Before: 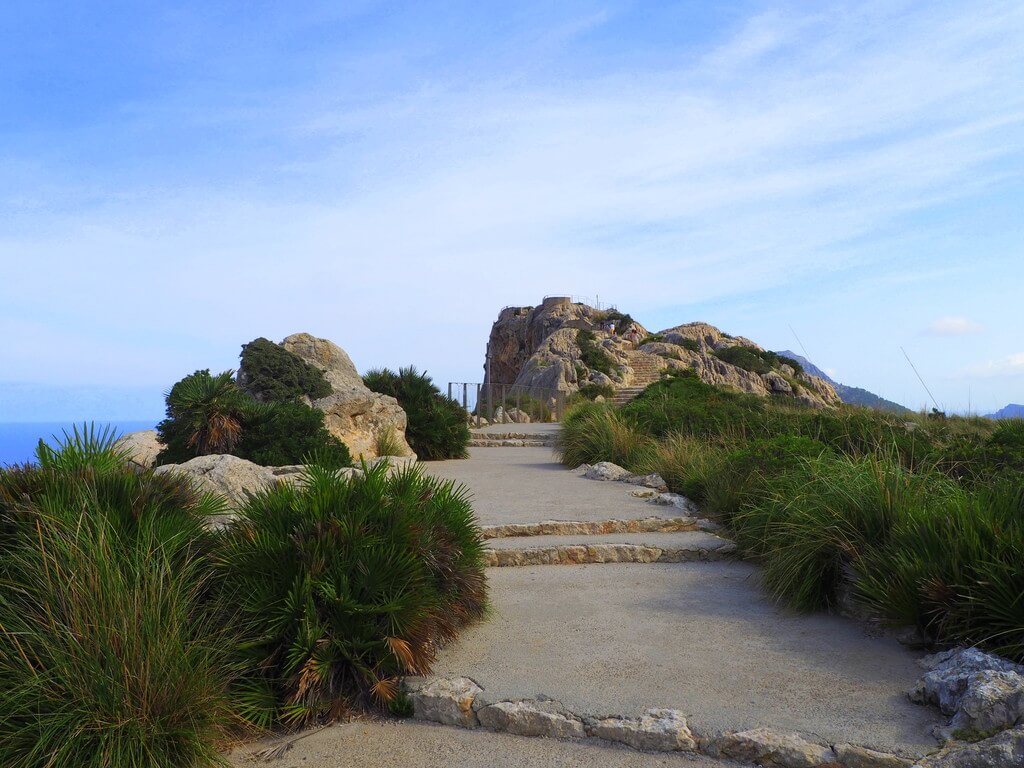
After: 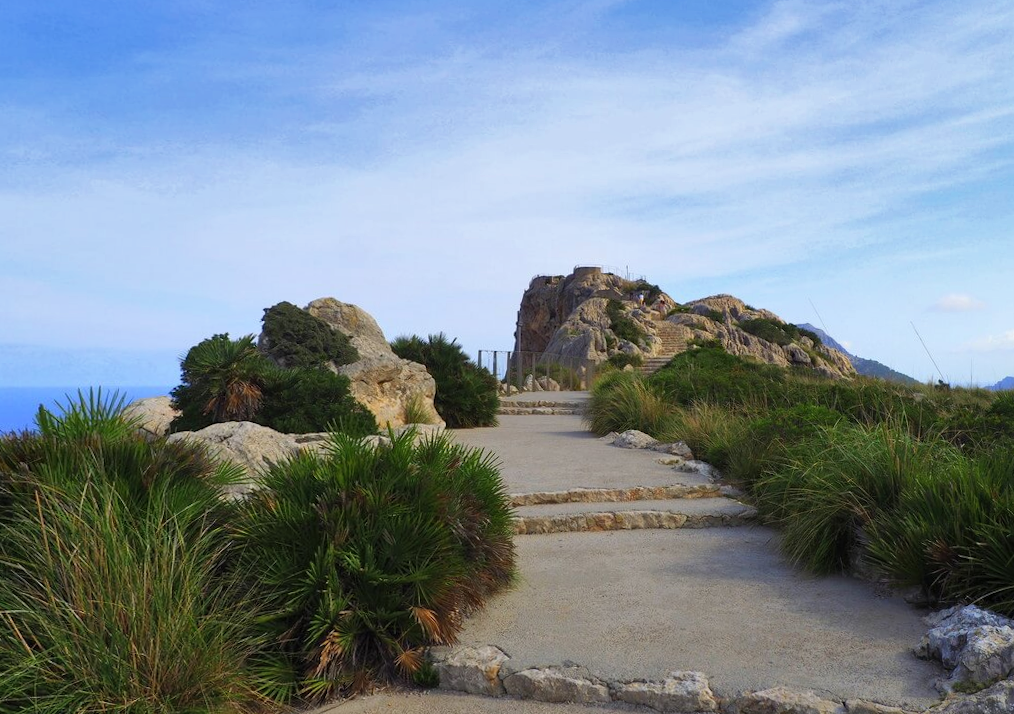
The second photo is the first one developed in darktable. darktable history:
shadows and highlights: low approximation 0.01, soften with gaussian
rotate and perspective: rotation 0.679°, lens shift (horizontal) 0.136, crop left 0.009, crop right 0.991, crop top 0.078, crop bottom 0.95
tone equalizer: on, module defaults
